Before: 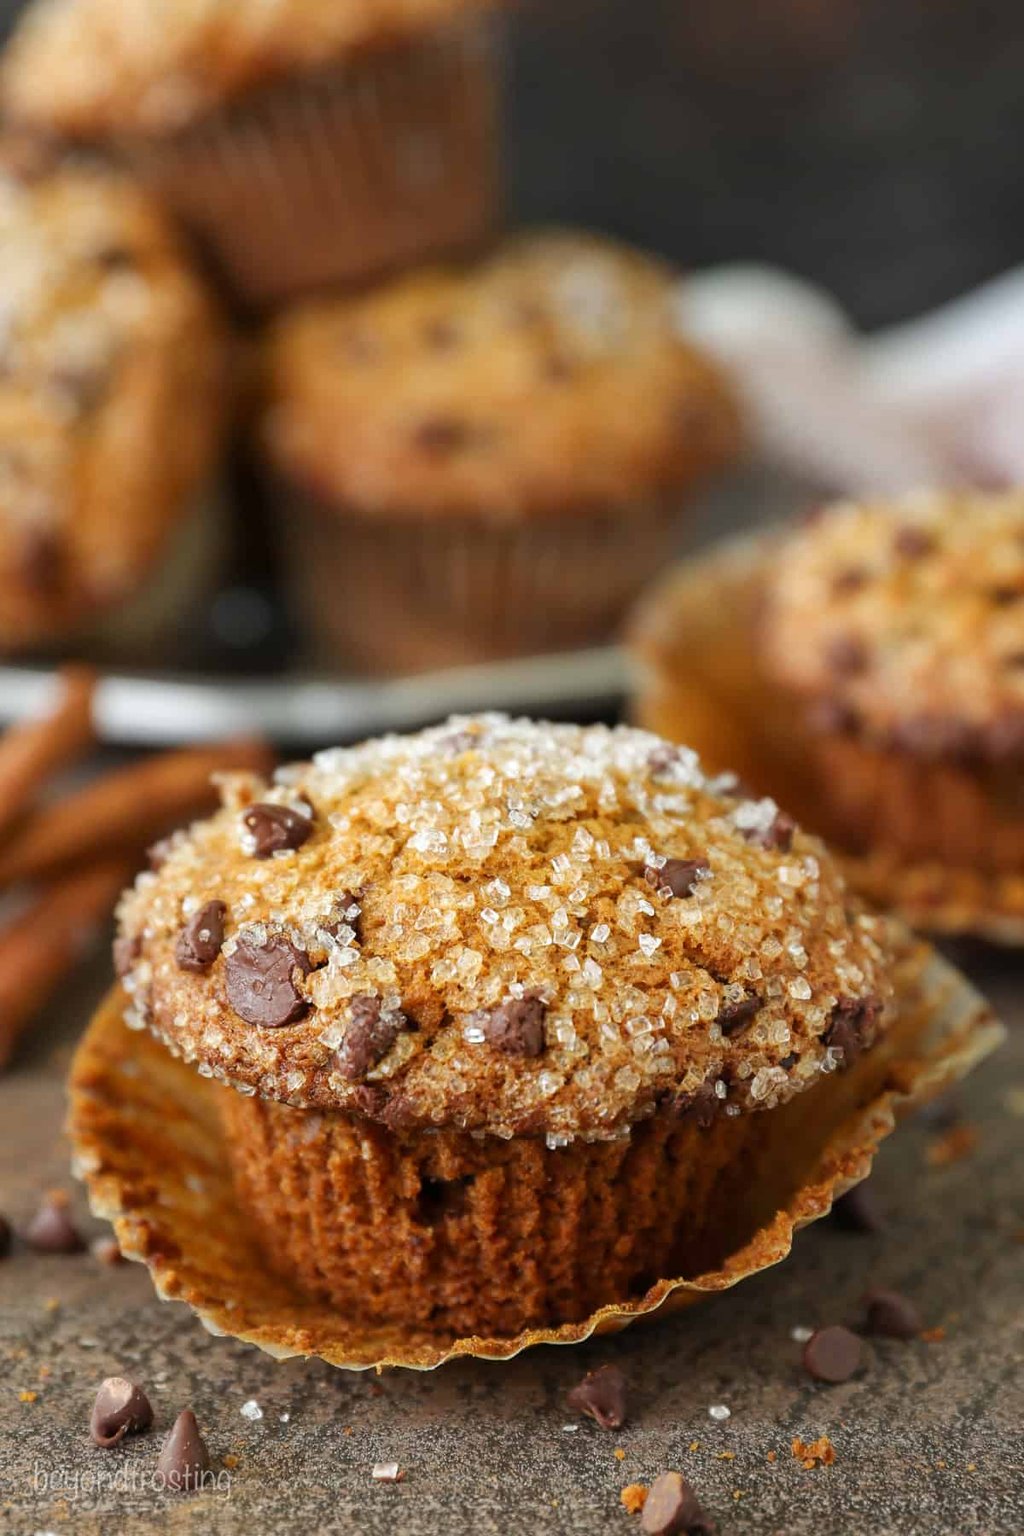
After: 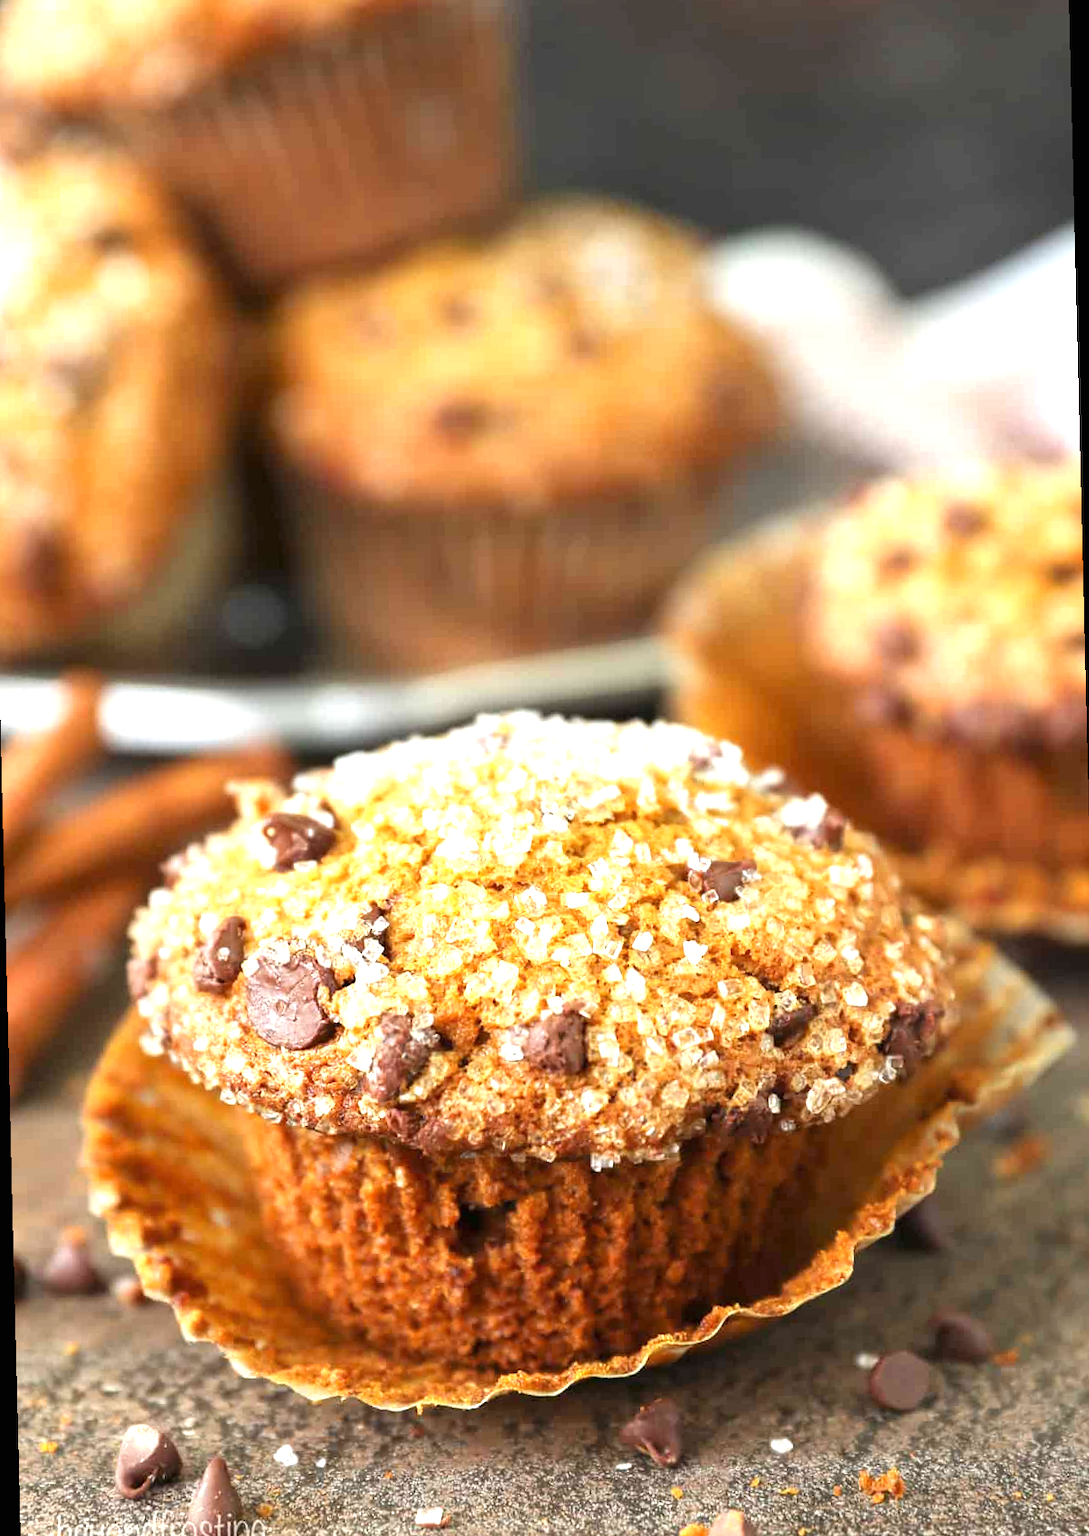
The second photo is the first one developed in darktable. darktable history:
rotate and perspective: rotation -1.42°, crop left 0.016, crop right 0.984, crop top 0.035, crop bottom 0.965
exposure: black level correction 0, exposure 1.2 EV, compensate highlight preservation false
